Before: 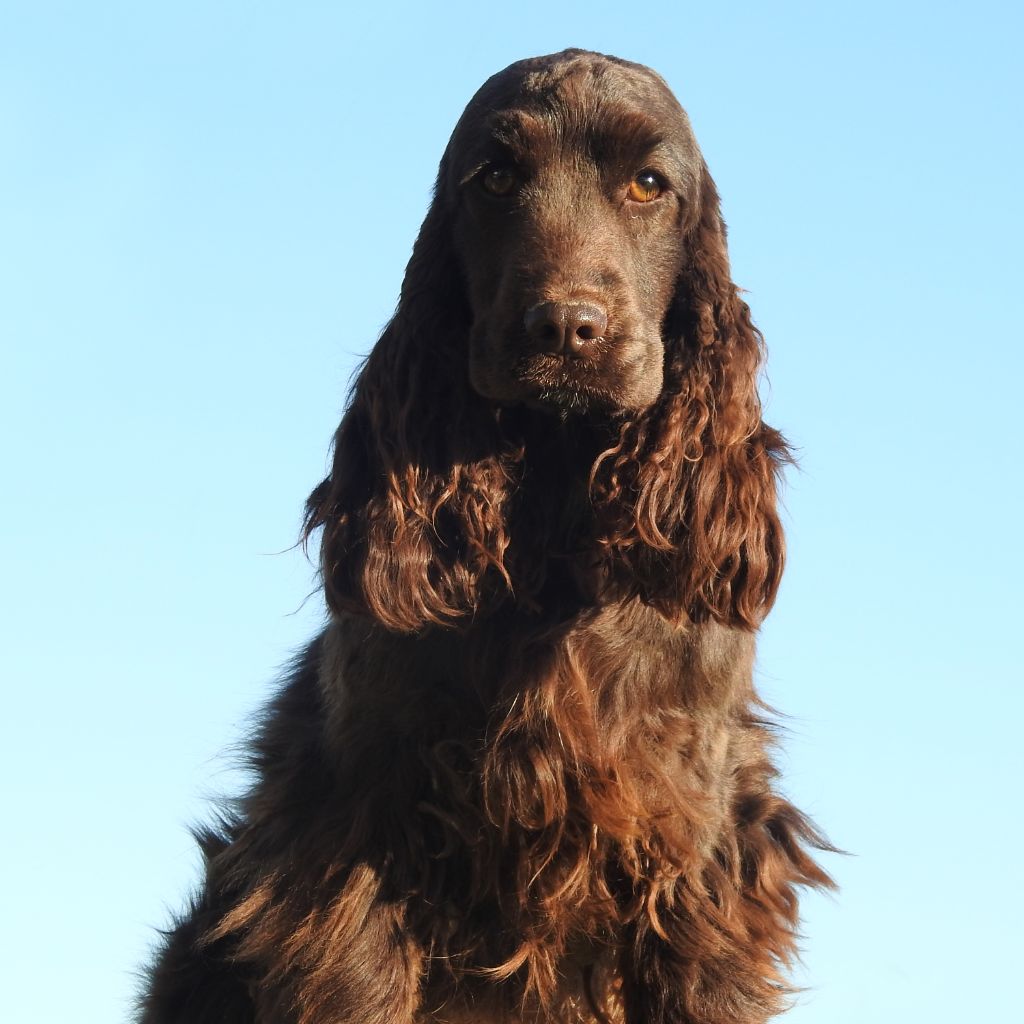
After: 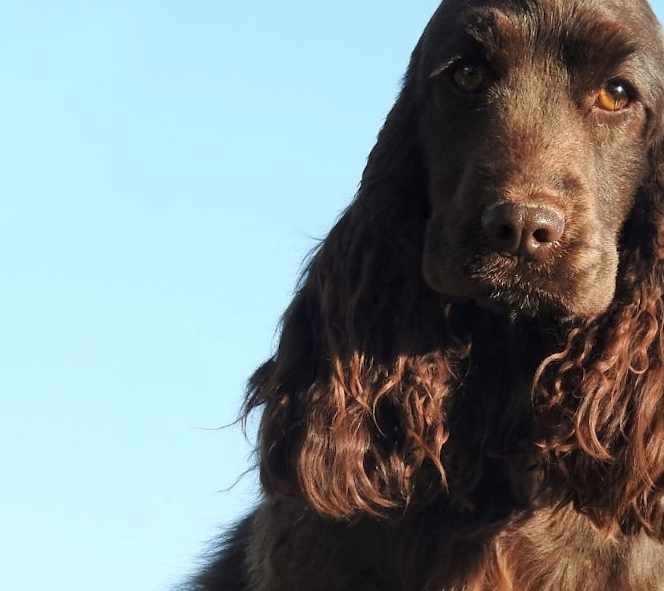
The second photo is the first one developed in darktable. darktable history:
crop and rotate: angle -4.99°, left 2.122%, top 6.945%, right 27.566%, bottom 30.519%
local contrast: mode bilateral grid, contrast 20, coarseness 50, detail 130%, midtone range 0.2
